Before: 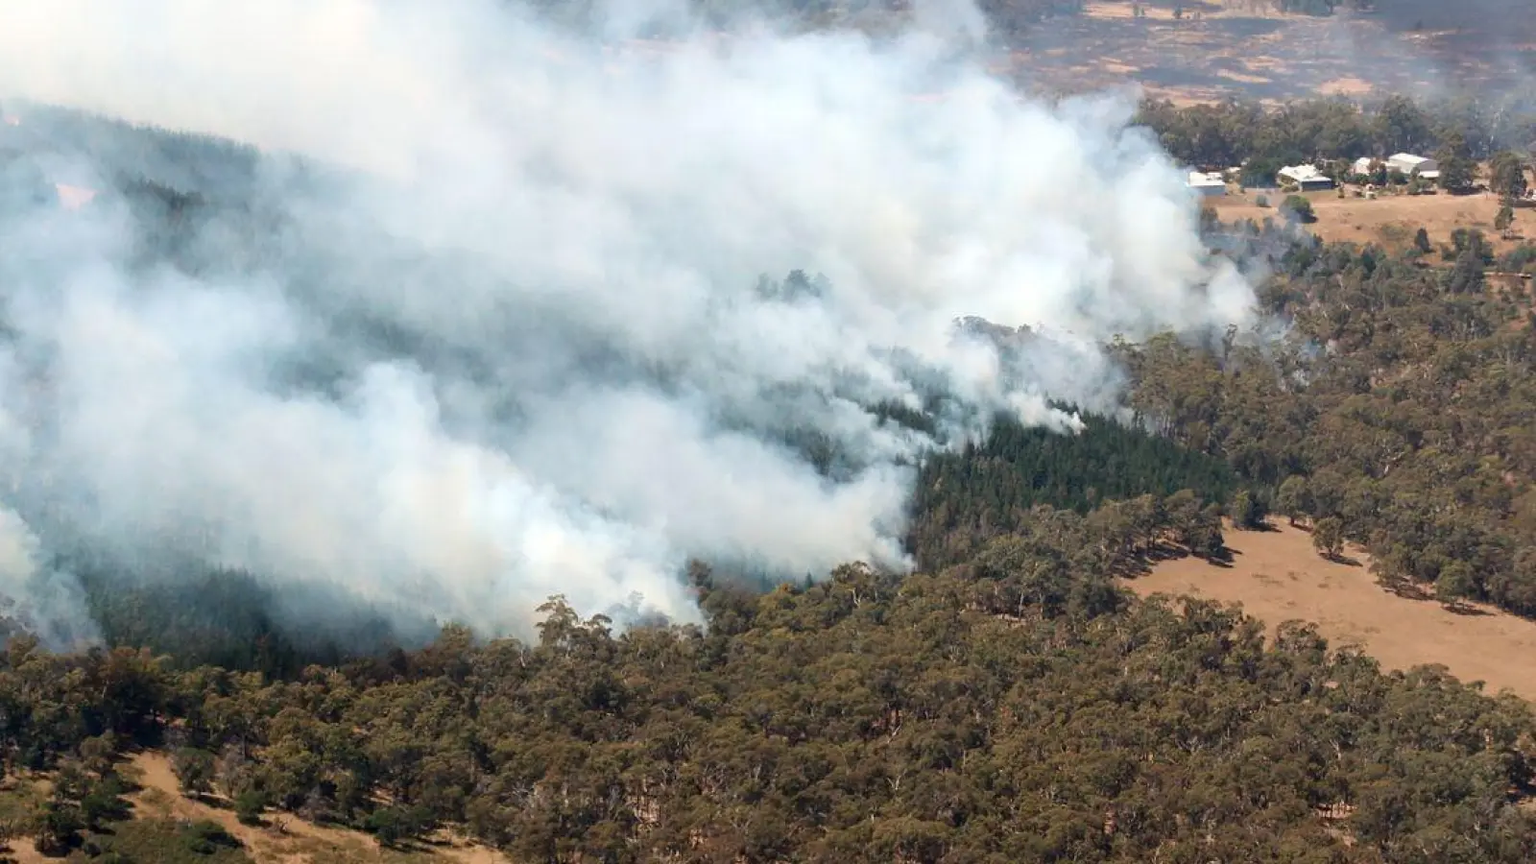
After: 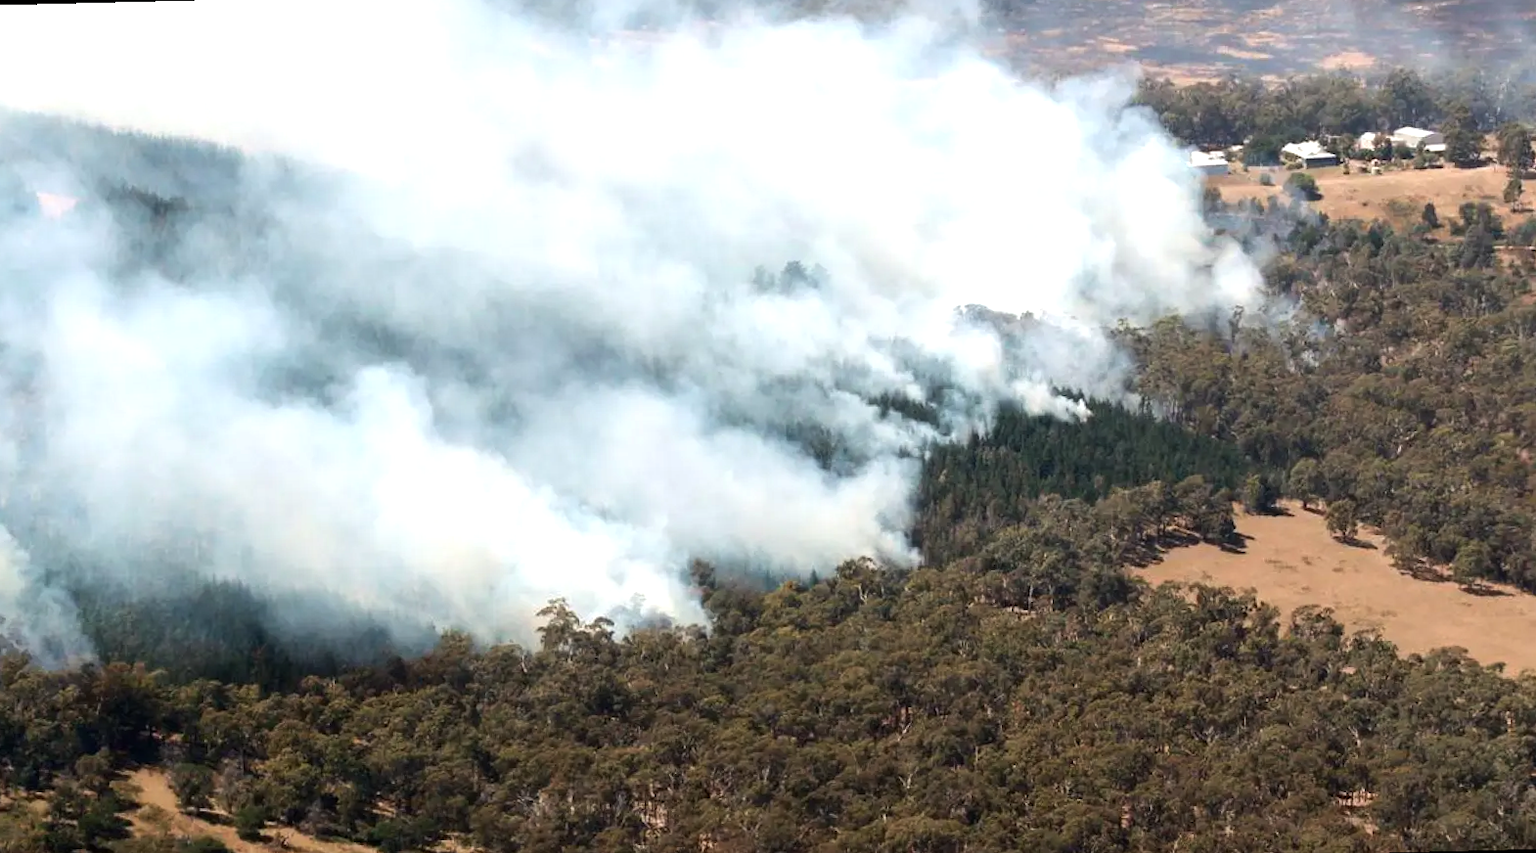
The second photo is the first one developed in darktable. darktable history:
rotate and perspective: rotation -1.42°, crop left 0.016, crop right 0.984, crop top 0.035, crop bottom 0.965
tone equalizer: -8 EV -0.417 EV, -7 EV -0.389 EV, -6 EV -0.333 EV, -5 EV -0.222 EV, -3 EV 0.222 EV, -2 EV 0.333 EV, -1 EV 0.389 EV, +0 EV 0.417 EV, edges refinement/feathering 500, mask exposure compensation -1.57 EV, preserve details no
